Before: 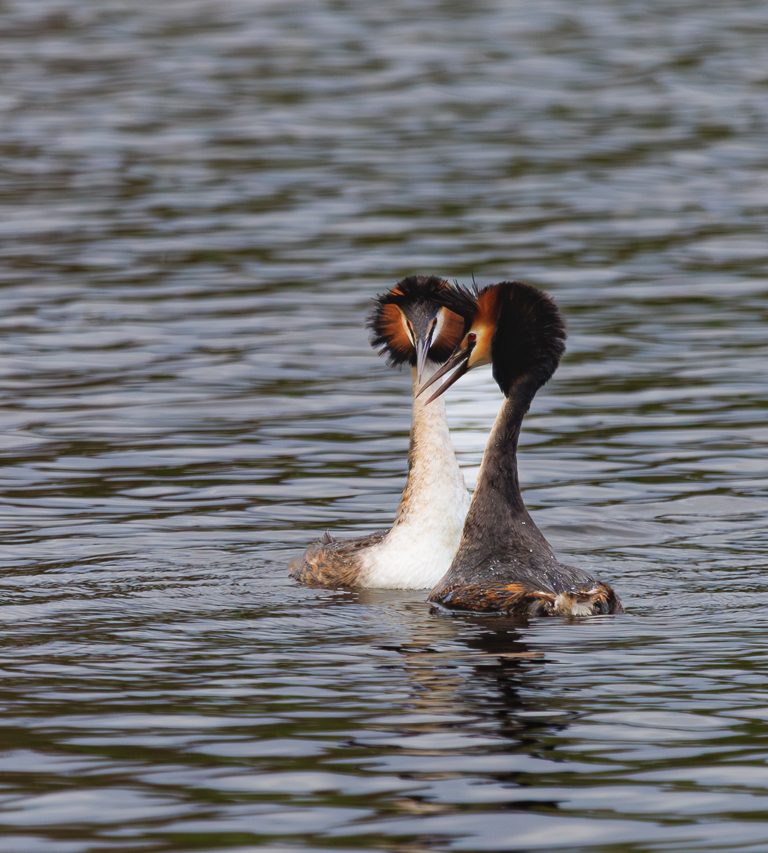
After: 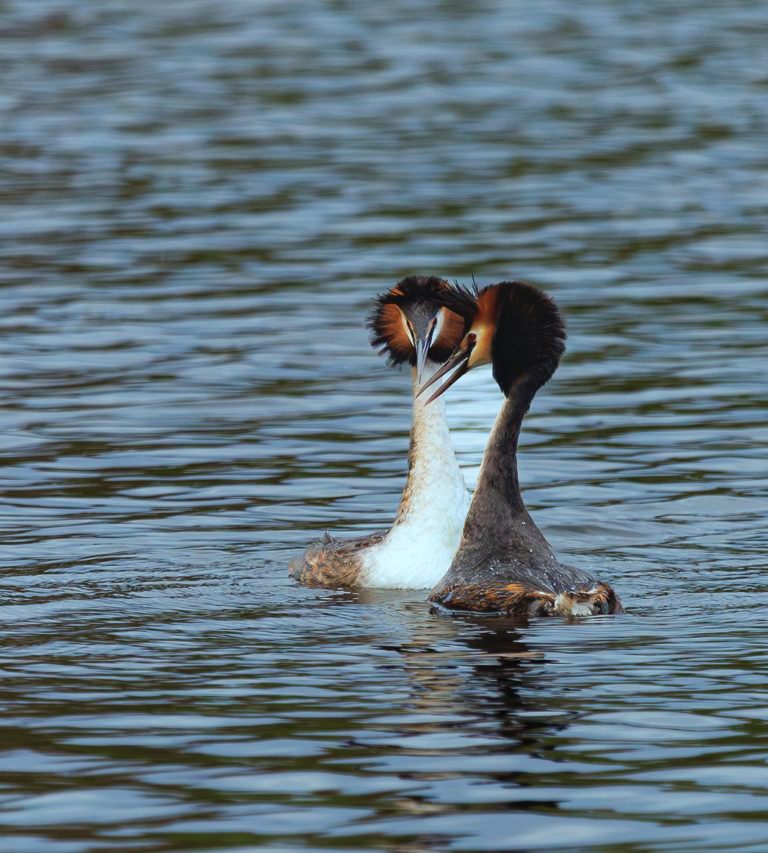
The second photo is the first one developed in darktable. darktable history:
velvia: strength 15%
color correction: highlights a* -10.04, highlights b* -10.37
